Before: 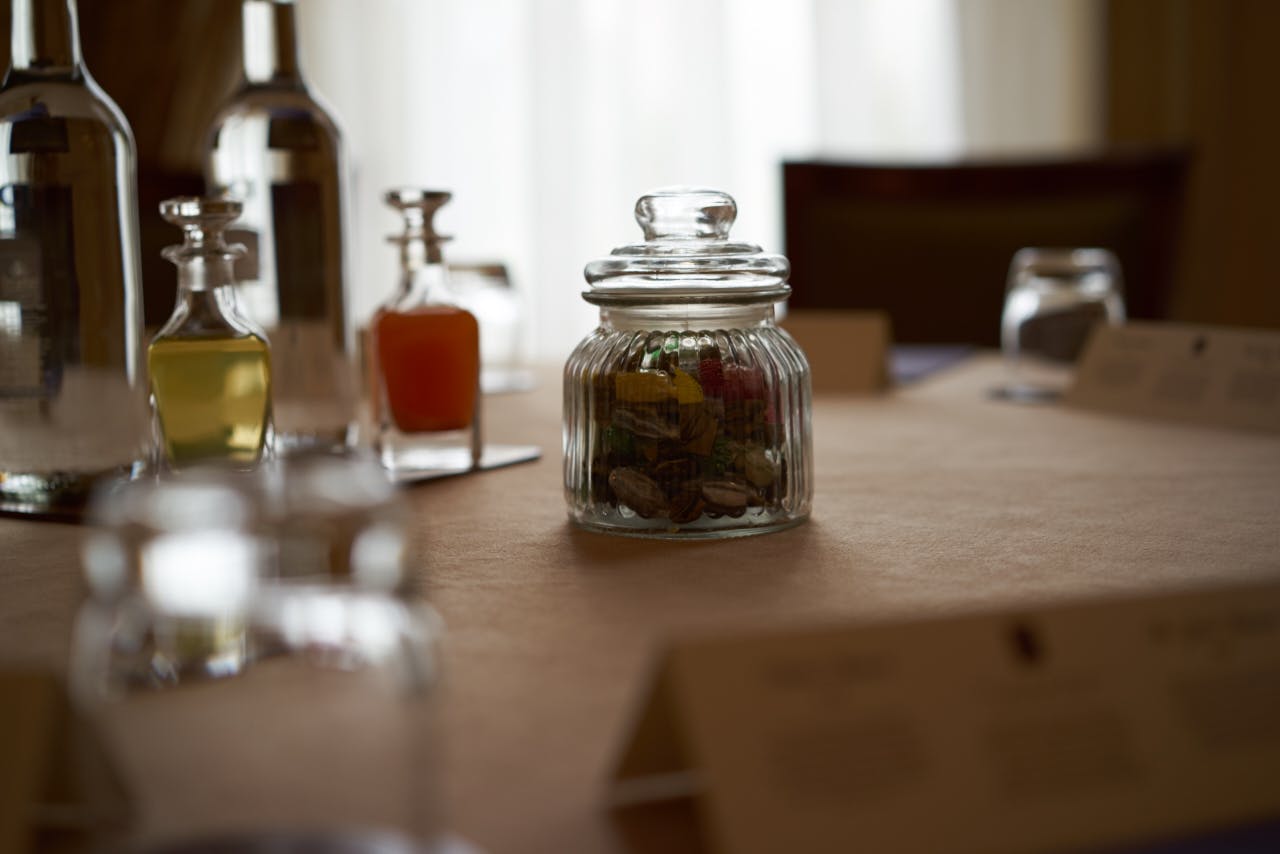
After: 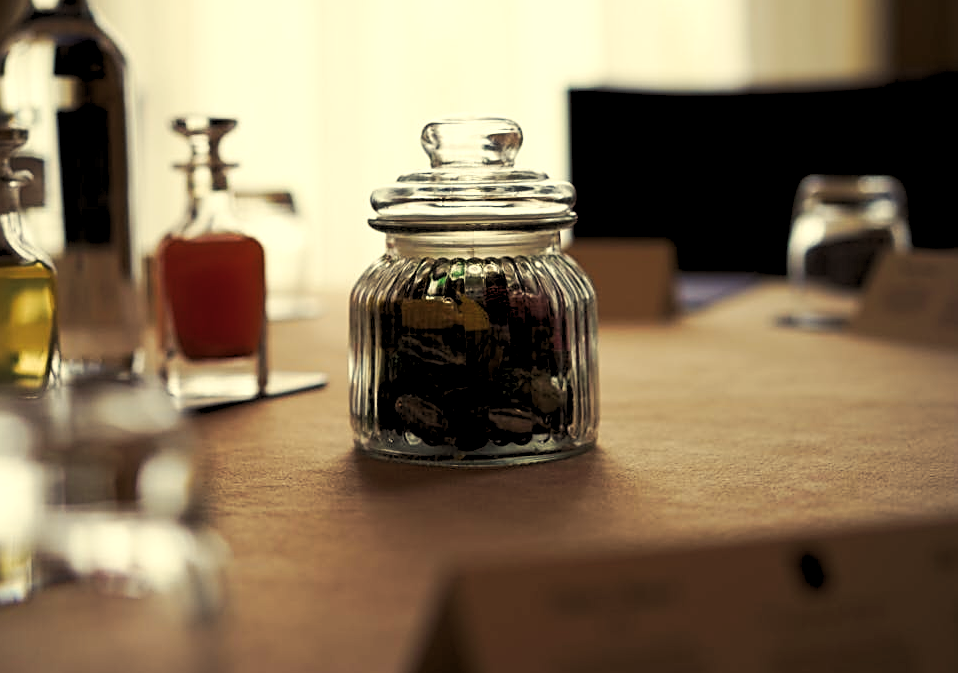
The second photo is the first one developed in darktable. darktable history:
sharpen: on, module defaults
crop: left 16.768%, top 8.653%, right 8.362%, bottom 12.485%
tone curve: curves: ch0 [(0, 0) (0.003, 0.003) (0.011, 0.011) (0.025, 0.022) (0.044, 0.039) (0.069, 0.055) (0.1, 0.074) (0.136, 0.101) (0.177, 0.134) (0.224, 0.171) (0.277, 0.216) (0.335, 0.277) (0.399, 0.345) (0.468, 0.427) (0.543, 0.526) (0.623, 0.636) (0.709, 0.731) (0.801, 0.822) (0.898, 0.917) (1, 1)], preserve colors none
color balance rgb: shadows lift › chroma 2%, shadows lift › hue 263°, highlights gain › chroma 8%, highlights gain › hue 84°, linear chroma grading › global chroma -15%, saturation formula JzAzBz (2021)
contrast brightness saturation: saturation 0.1
rgb levels: levels [[0.013, 0.434, 0.89], [0, 0.5, 1], [0, 0.5, 1]]
